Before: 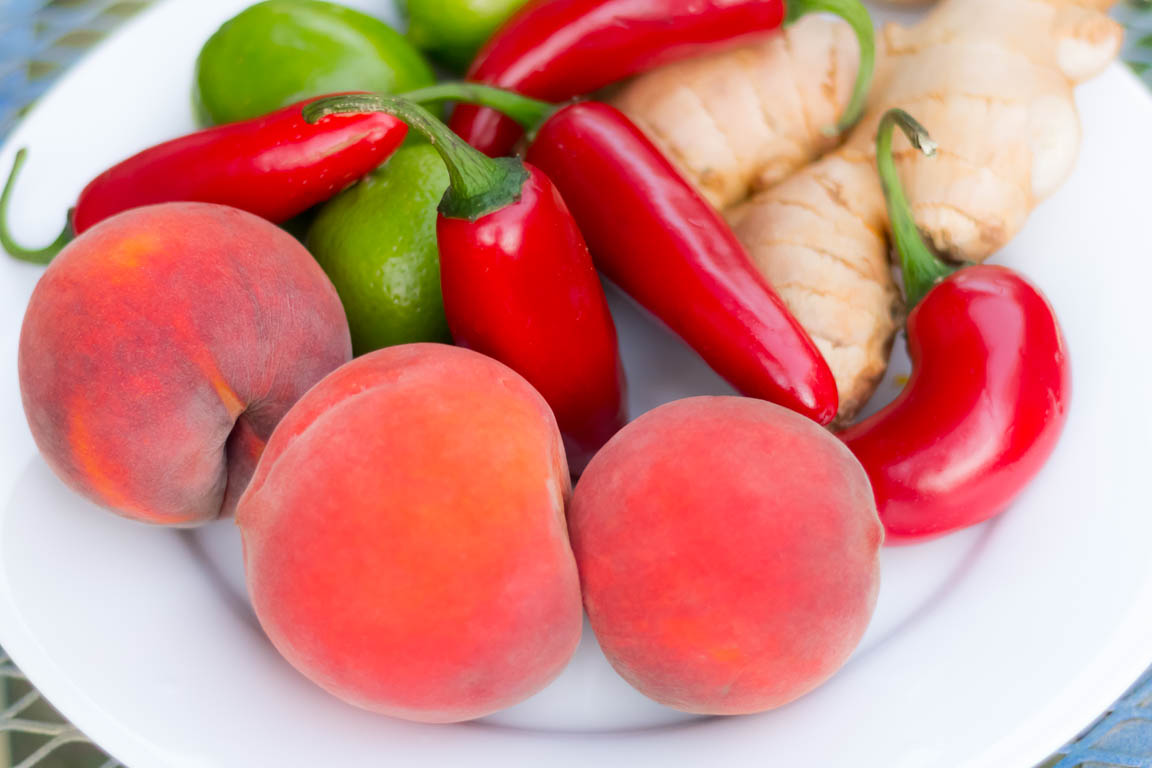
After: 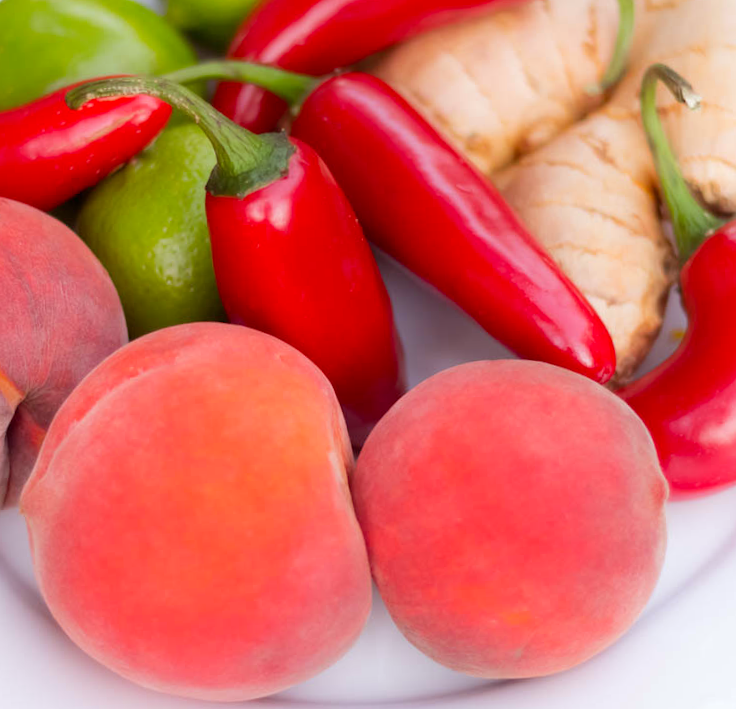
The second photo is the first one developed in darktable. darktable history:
color correction: highlights a* -0.182, highlights b* -0.124
rgb levels: mode RGB, independent channels, levels [[0, 0.474, 1], [0, 0.5, 1], [0, 0.5, 1]]
crop and rotate: left 18.442%, right 15.508%
rotate and perspective: rotation -3°, crop left 0.031, crop right 0.968, crop top 0.07, crop bottom 0.93
